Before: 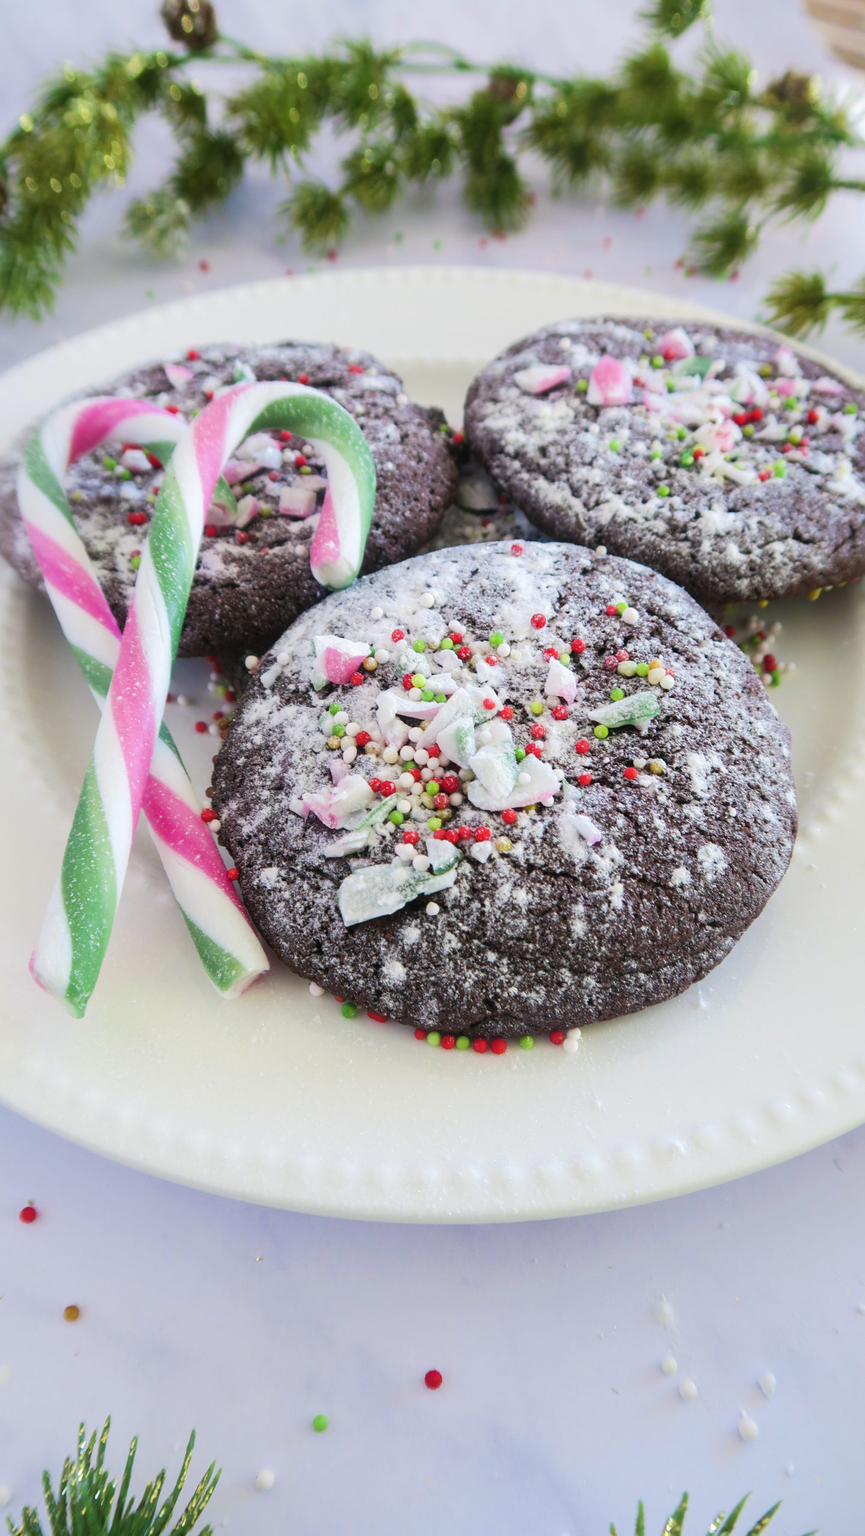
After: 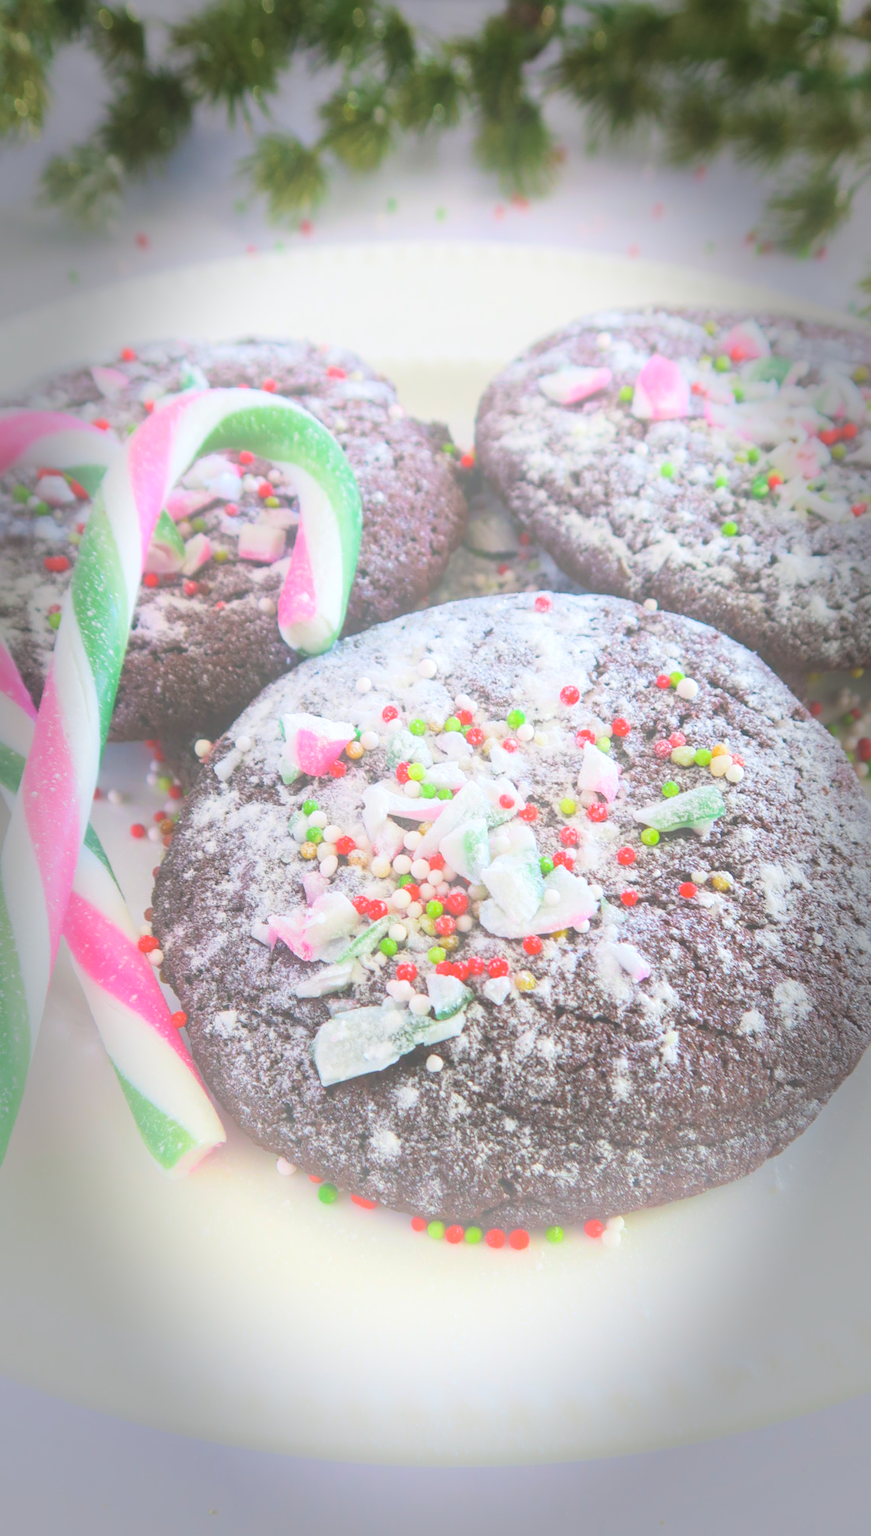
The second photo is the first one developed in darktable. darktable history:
crop and rotate: left 10.77%, top 5.1%, right 10.41%, bottom 16.76%
exposure: black level correction -0.001, exposure 0.08 EV, compensate highlight preservation false
bloom: size 38%, threshold 95%, strength 30%
vignetting: fall-off start 66.7%, fall-off radius 39.74%, brightness -0.576, saturation -0.258, automatic ratio true, width/height ratio 0.671, dithering 16-bit output
contrast brightness saturation: saturation -0.05
